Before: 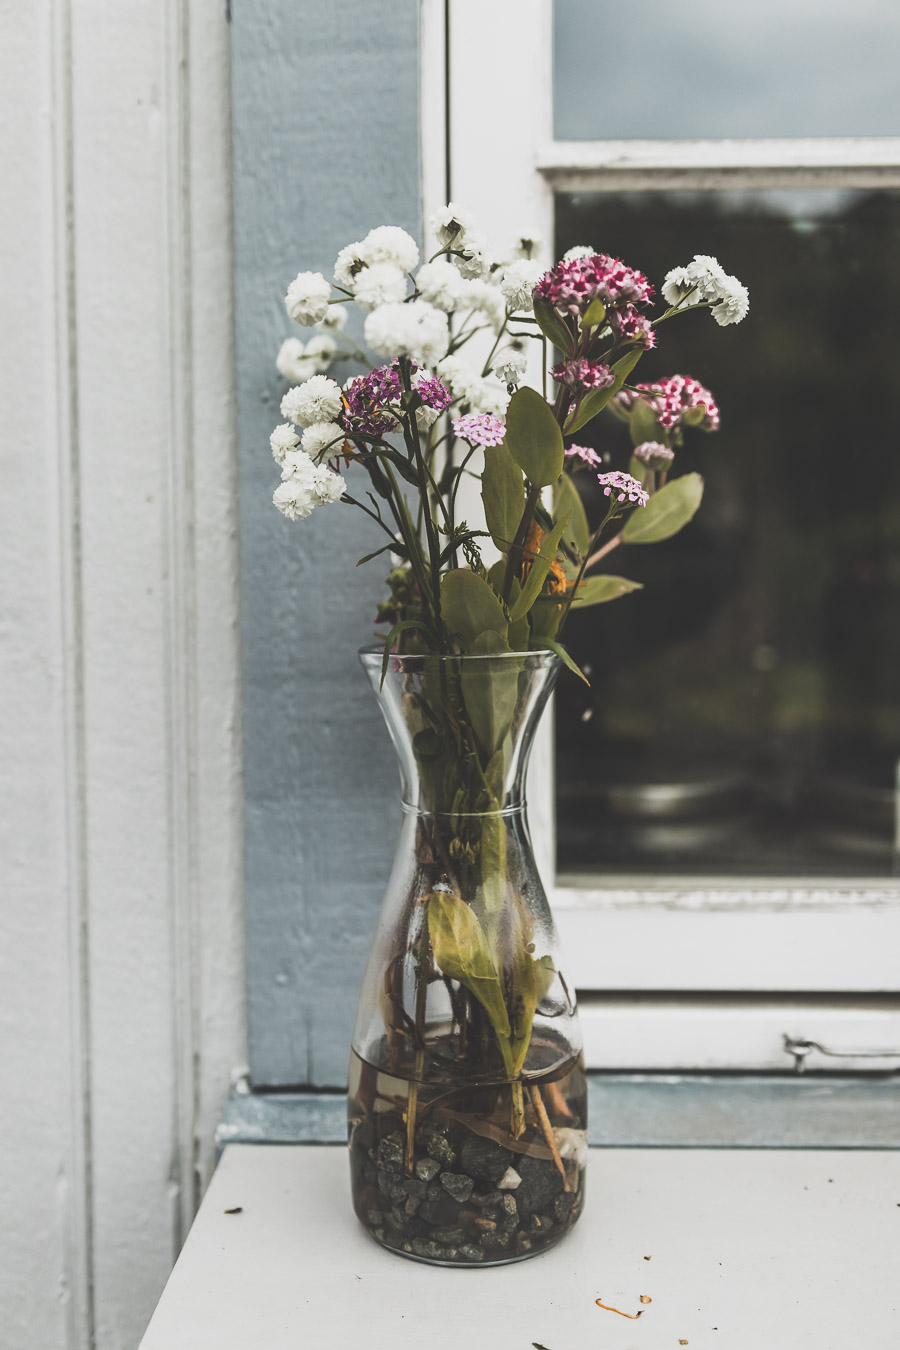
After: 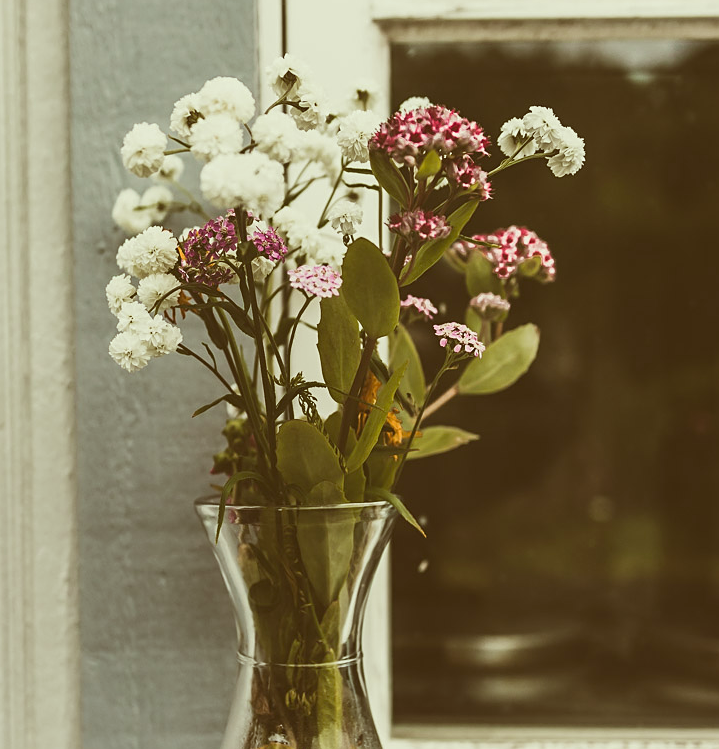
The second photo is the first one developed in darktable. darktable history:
color correction: highlights a* -6.12, highlights b* 9.37, shadows a* 10.24, shadows b* 23.22
crop: left 18.275%, top 11.109%, right 1.791%, bottom 33.361%
exposure: compensate highlight preservation false
sharpen: amount 0.203
